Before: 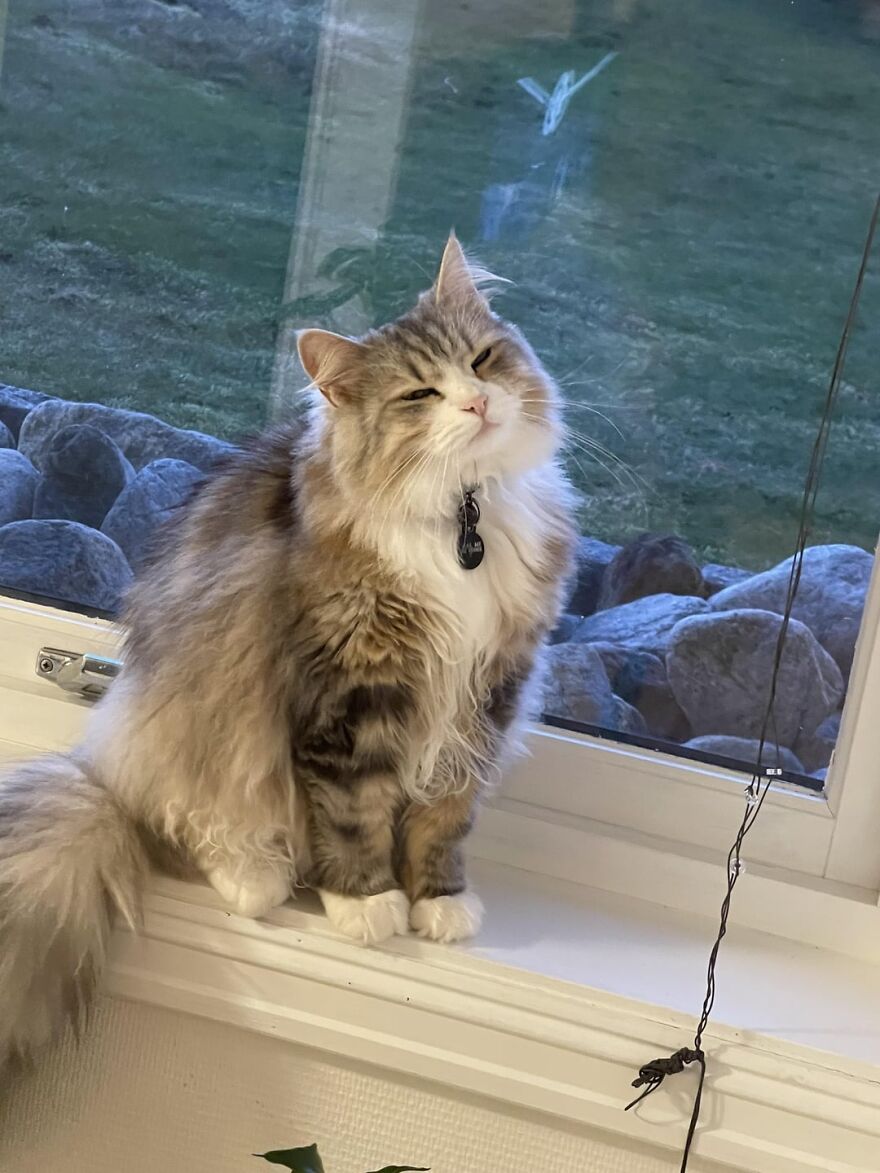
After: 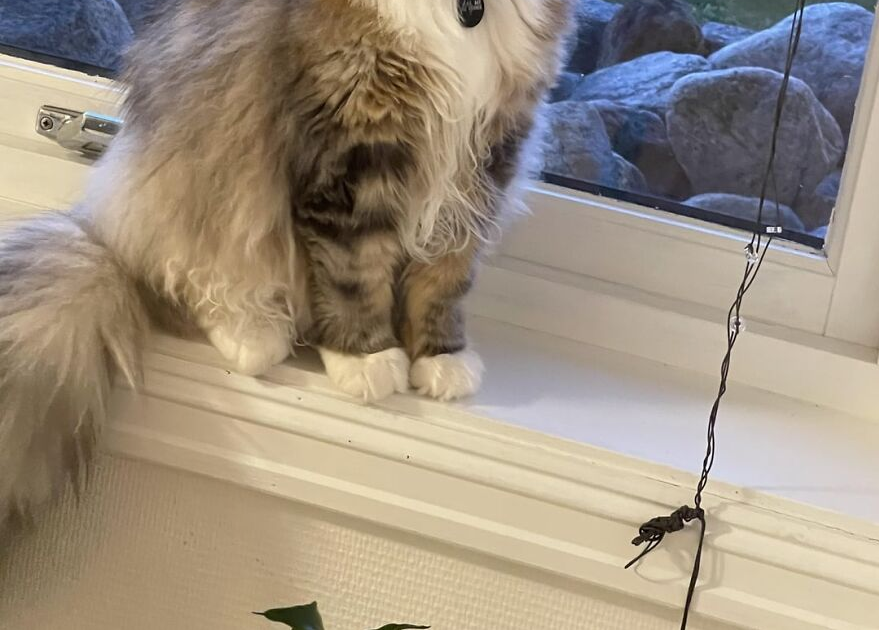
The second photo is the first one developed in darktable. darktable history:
crop and rotate: top 46.237%
exposure: compensate highlight preservation false
tone equalizer: on, module defaults
